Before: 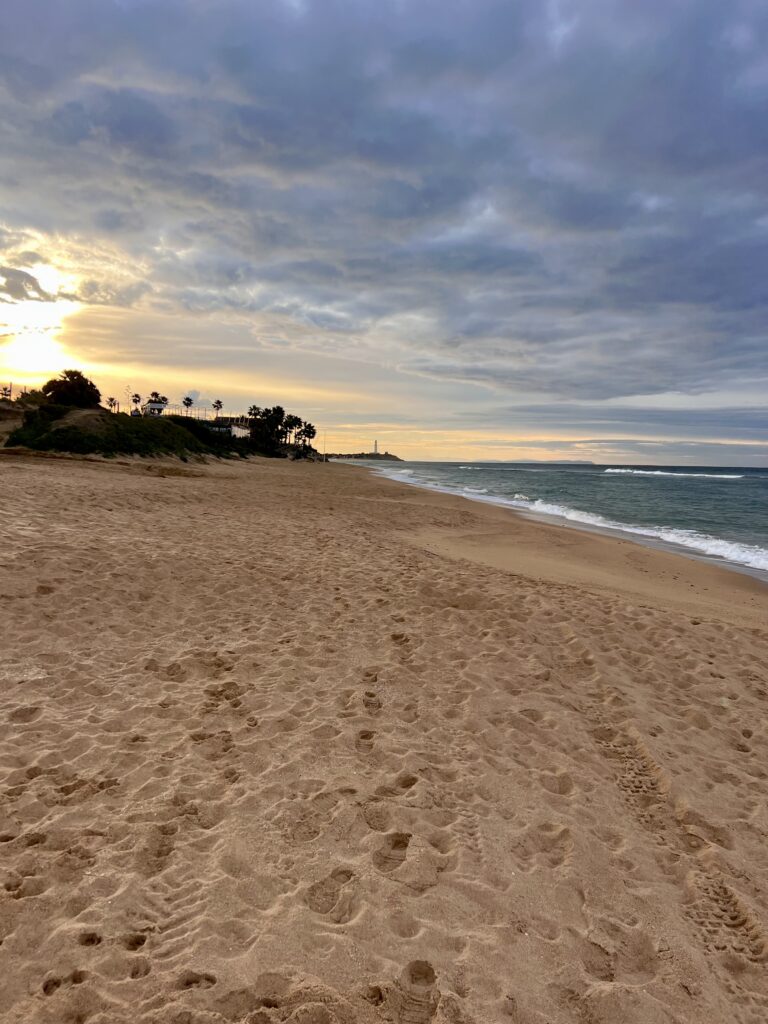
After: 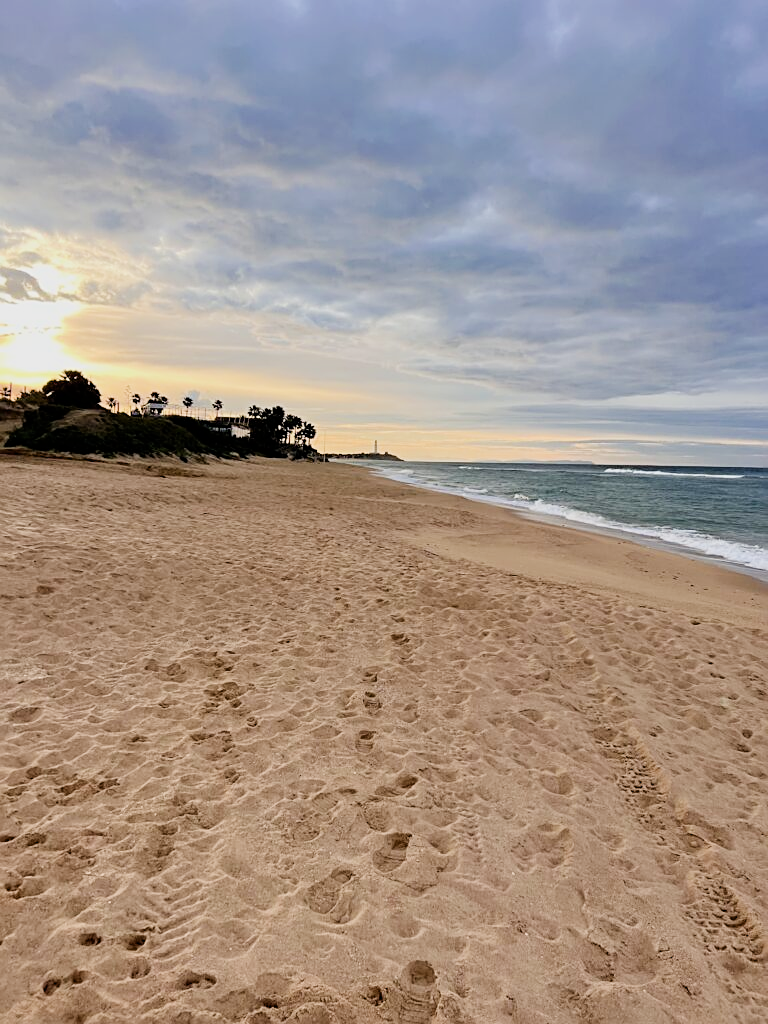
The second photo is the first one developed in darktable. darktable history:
sharpen: on, module defaults
exposure: black level correction 0, exposure 0.702 EV, compensate highlight preservation false
filmic rgb: black relative exposure -7.65 EV, white relative exposure 4.56 EV, hardness 3.61
